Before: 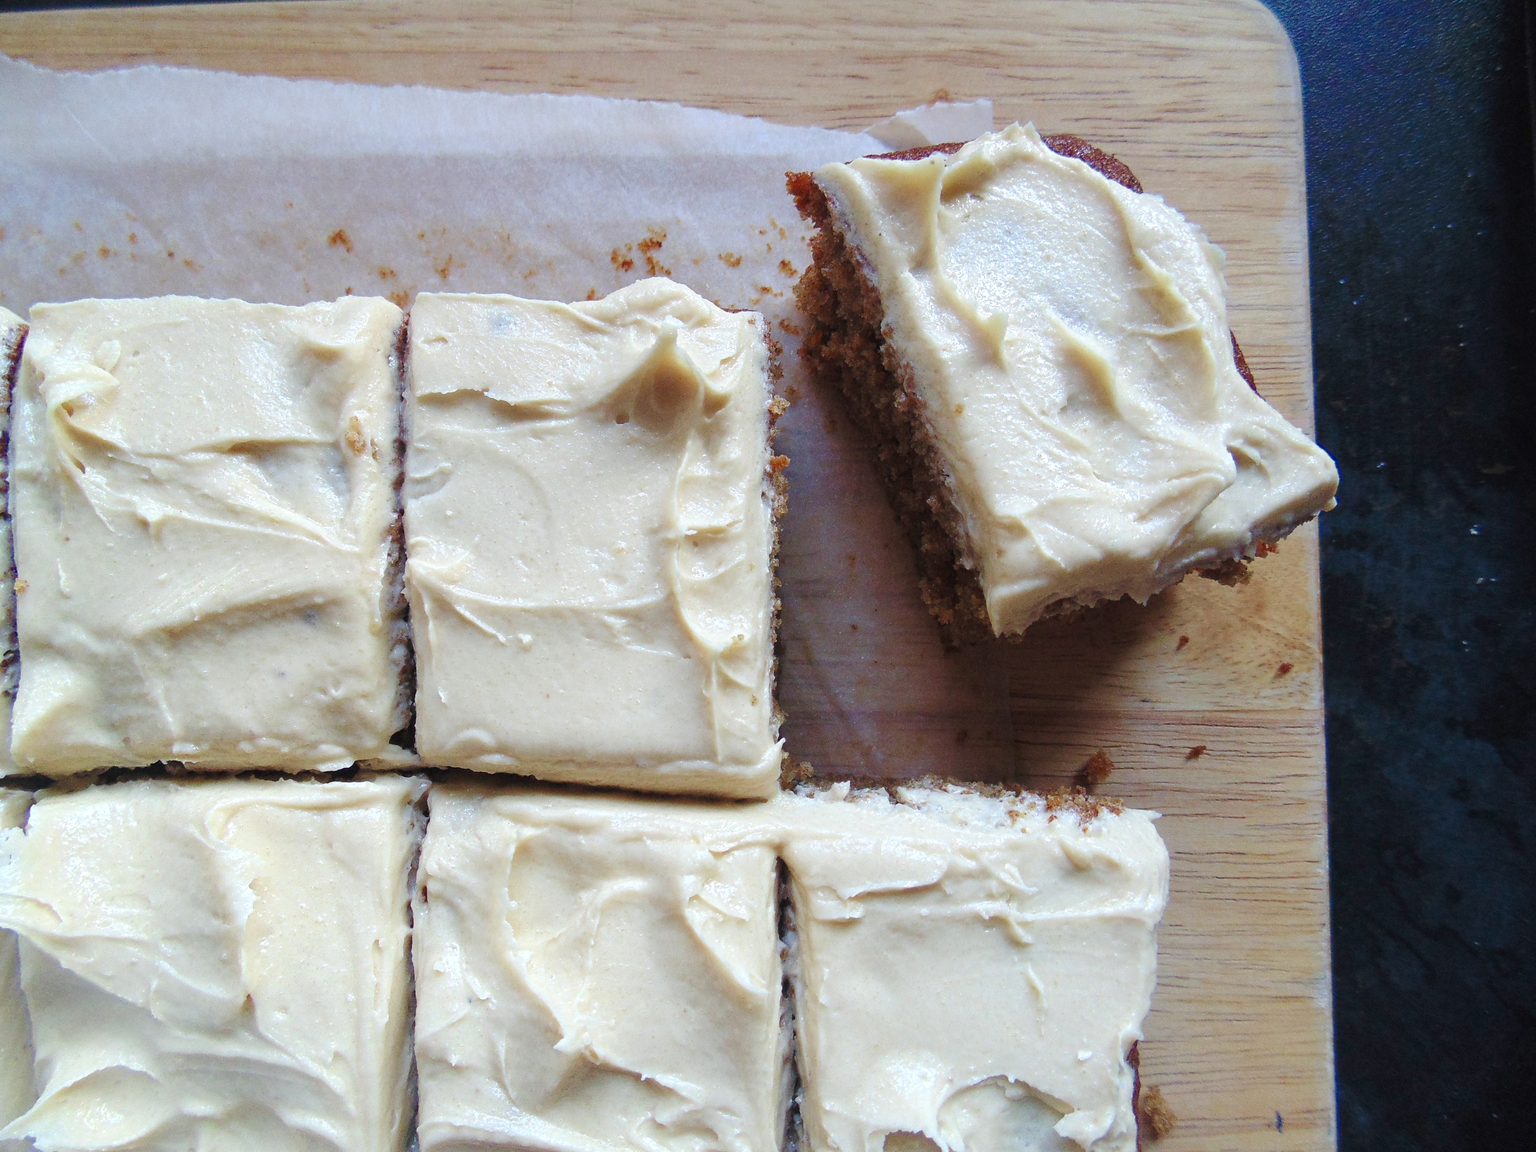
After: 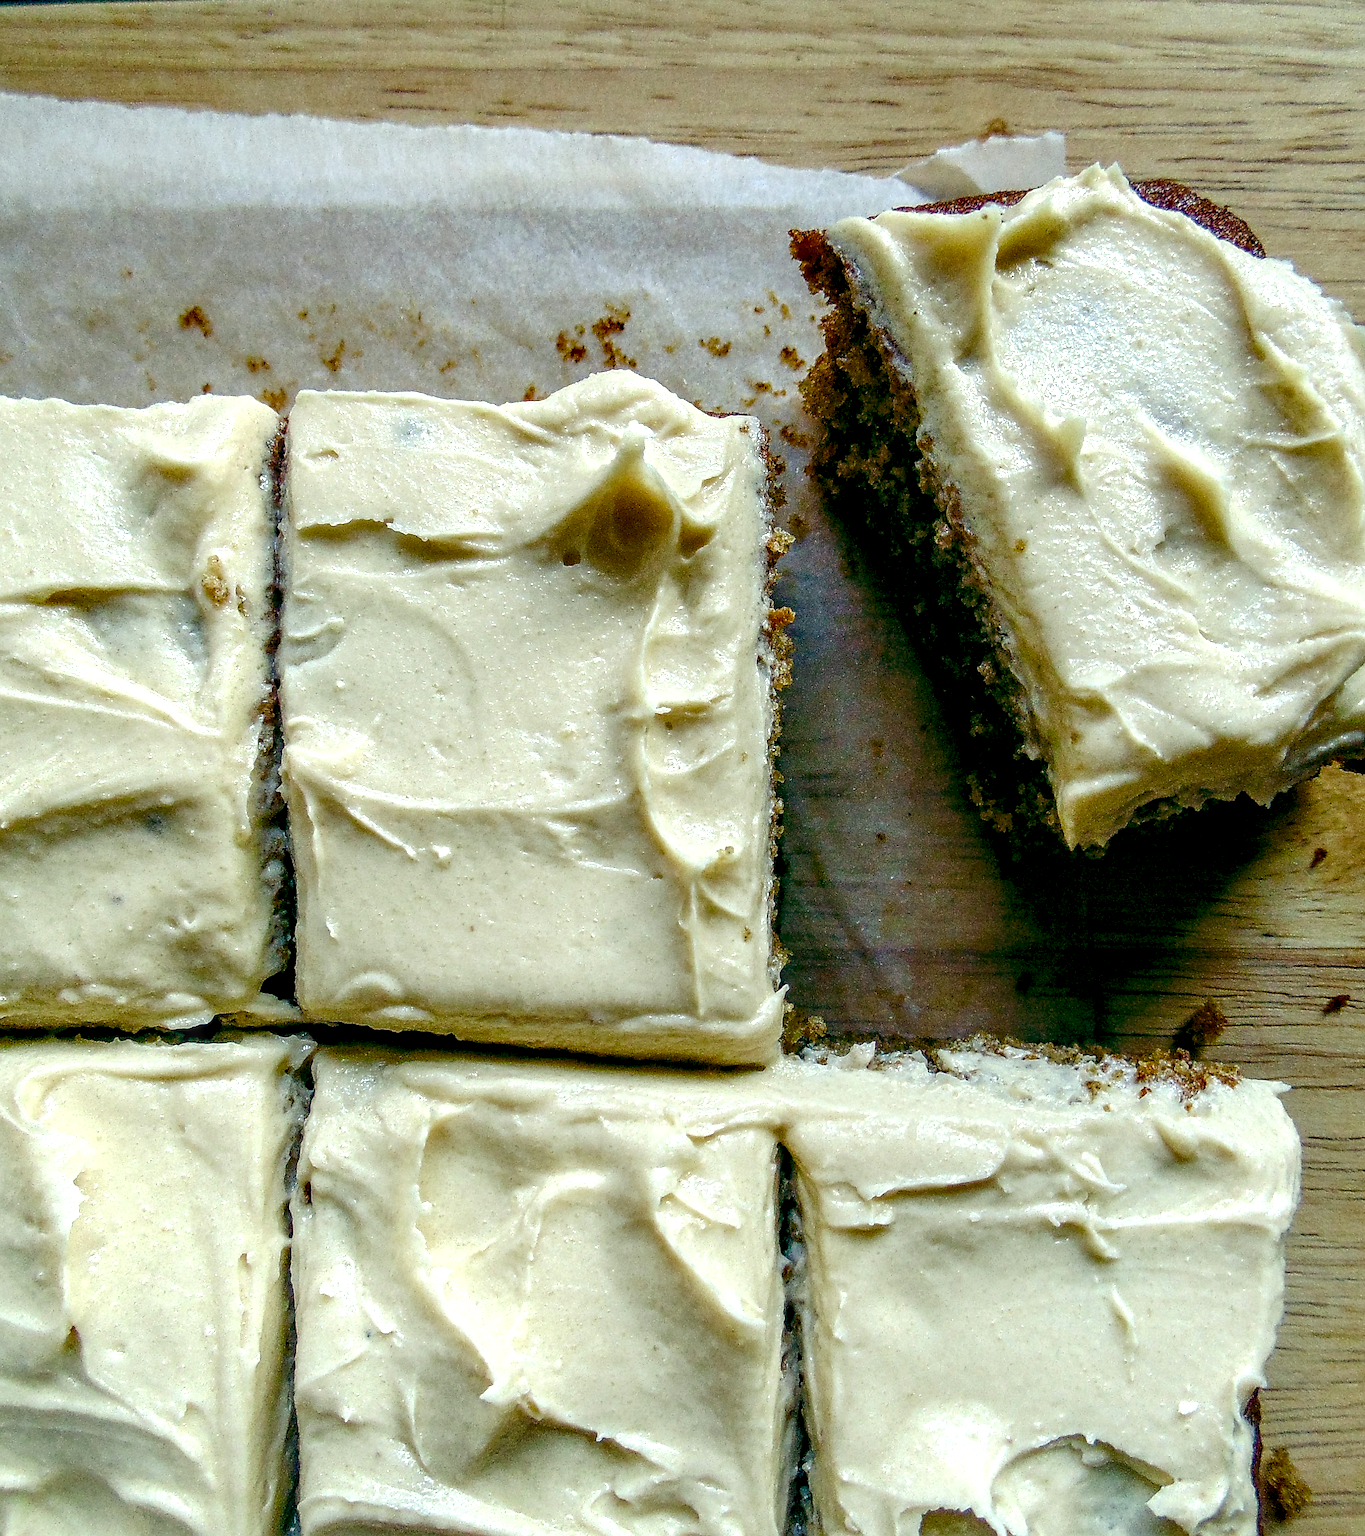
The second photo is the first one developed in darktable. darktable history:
color balance: lift [1.005, 0.99, 1.007, 1.01], gamma [1, 1.034, 1.032, 0.966], gain [0.873, 1.055, 1.067, 0.933]
crop and rotate: left 12.648%, right 20.685%
local contrast: highlights 0%, shadows 0%, detail 182%
color balance rgb: shadows lift › luminance -9.41%, highlights gain › luminance 17.6%, global offset › luminance -1.45%, perceptual saturation grading › highlights -17.77%, perceptual saturation grading › mid-tones 33.1%, perceptual saturation grading › shadows 50.52%, global vibrance 24.22%
sharpen: radius 1.4, amount 1.25, threshold 0.7
